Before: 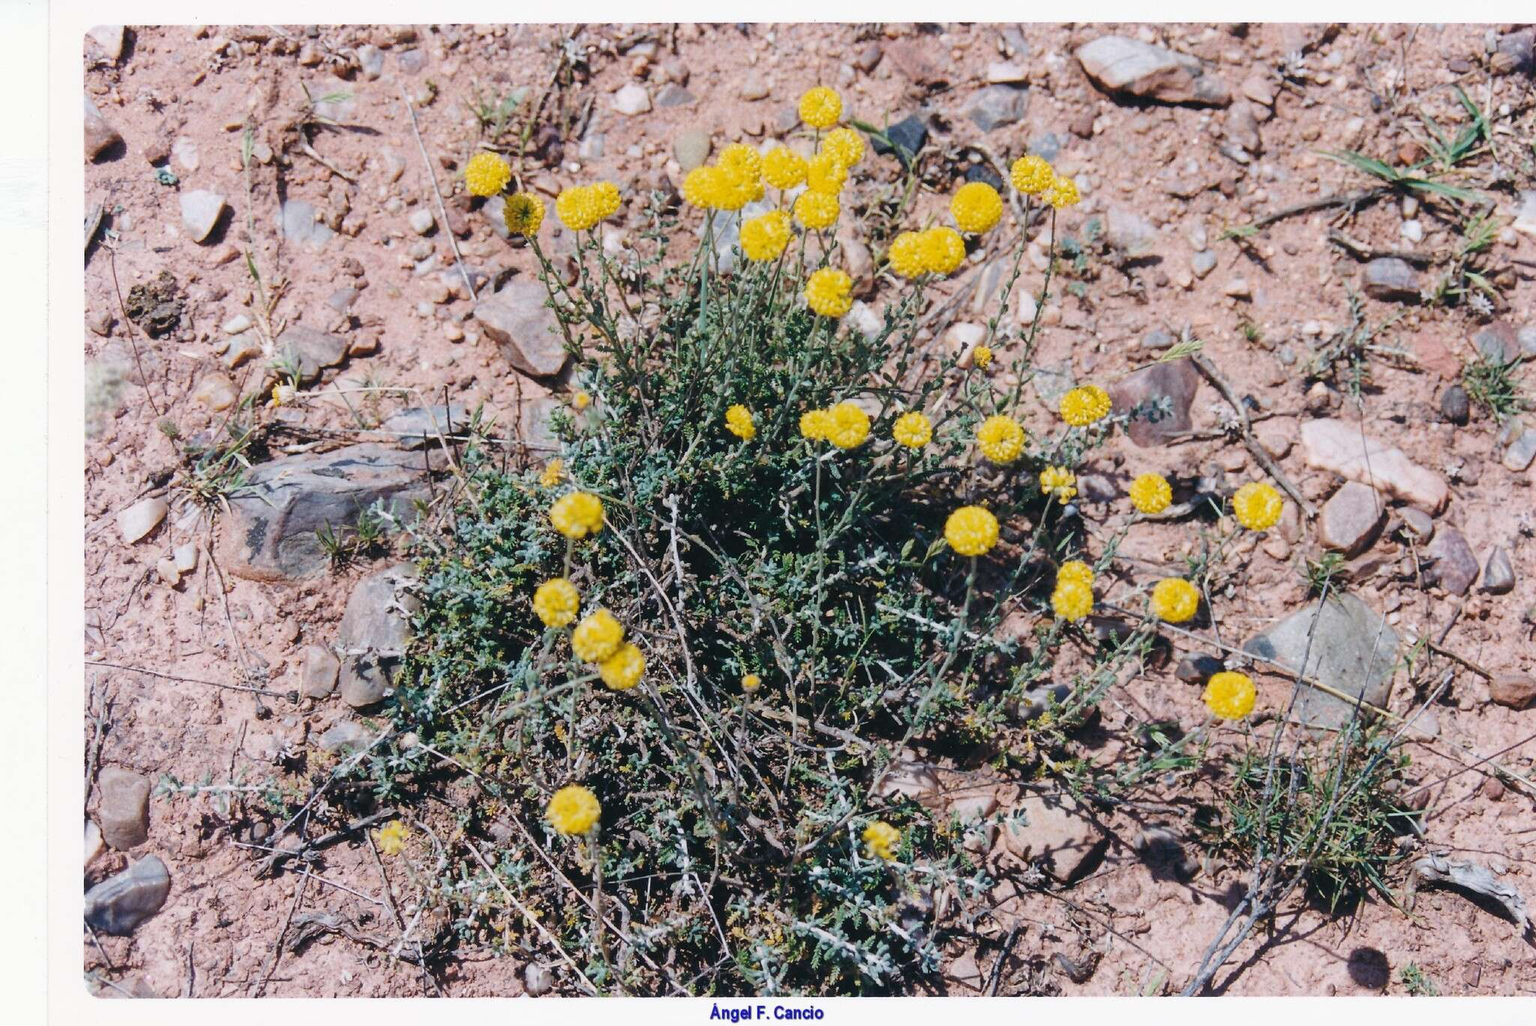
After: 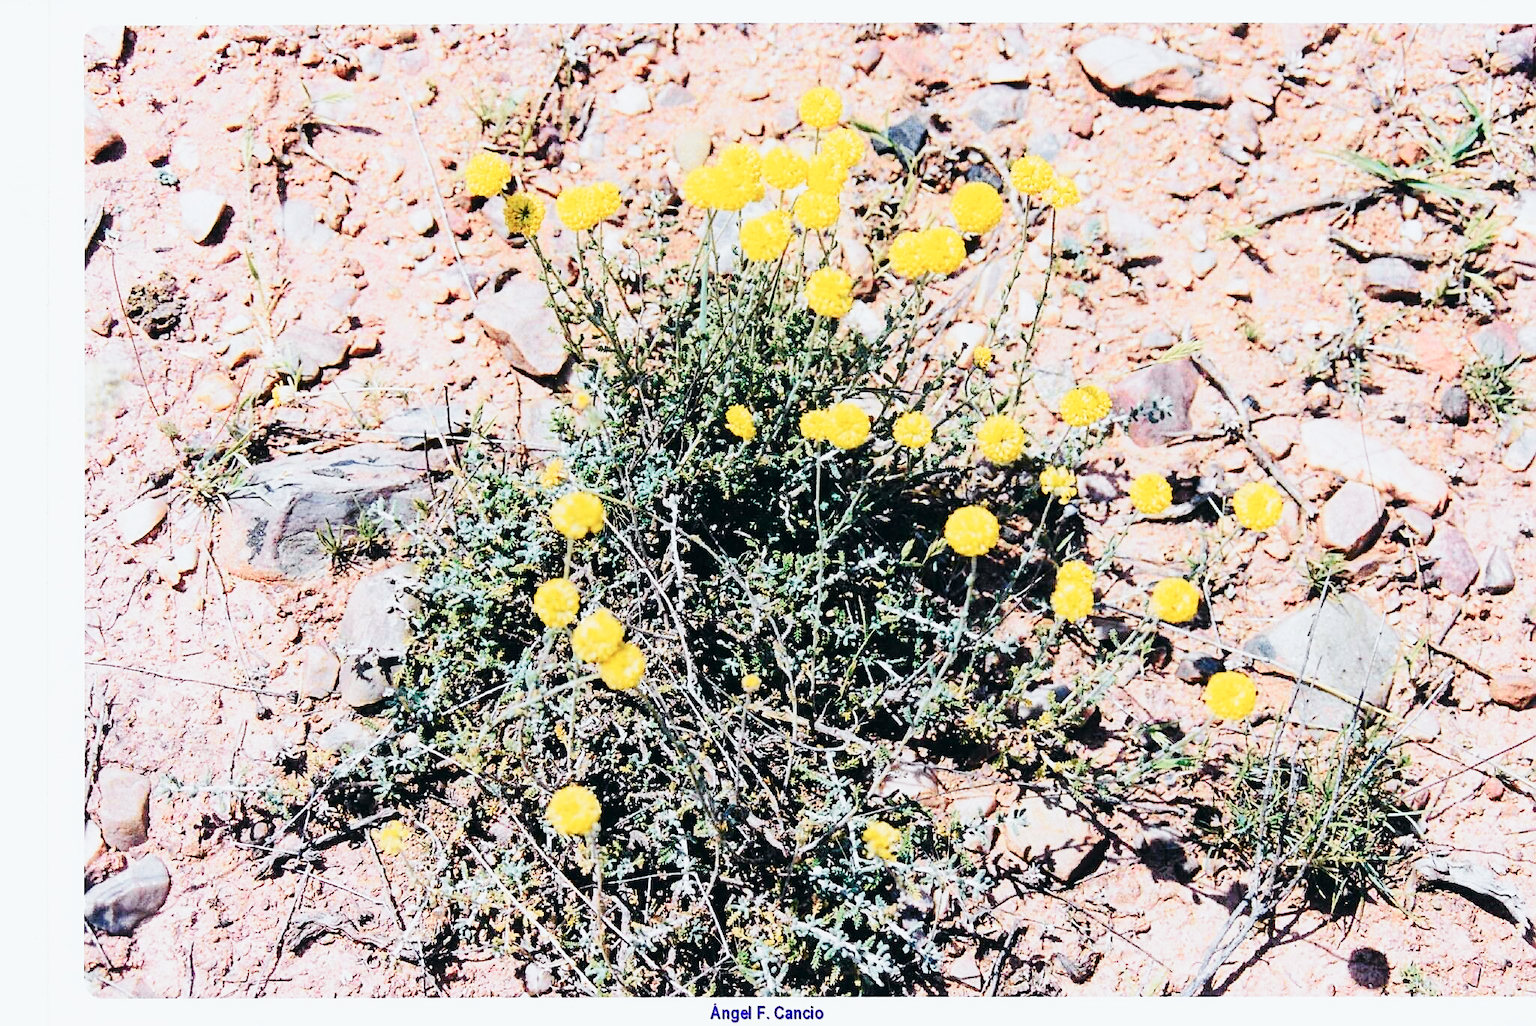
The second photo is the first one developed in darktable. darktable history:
tone curve: curves: ch0 [(0, 0) (0.037, 0.011) (0.135, 0.093) (0.266, 0.281) (0.461, 0.555) (0.581, 0.716) (0.675, 0.793) (0.767, 0.849) (0.91, 0.924) (1, 0.979)]; ch1 [(0, 0) (0.292, 0.278) (0.419, 0.423) (0.493, 0.492) (0.506, 0.5) (0.534, 0.529) (0.562, 0.562) (0.641, 0.663) (0.754, 0.76) (1, 1)]; ch2 [(0, 0) (0.294, 0.3) (0.361, 0.372) (0.429, 0.445) (0.478, 0.486) (0.502, 0.498) (0.518, 0.522) (0.531, 0.549) (0.561, 0.579) (0.64, 0.645) (0.7, 0.7) (0.861, 0.808) (1, 0.951)], color space Lab, independent channels, preserve colors none
base curve: curves: ch0 [(0, 0) (0.028, 0.03) (0.121, 0.232) (0.46, 0.748) (0.859, 0.968) (1, 1)], preserve colors none
sharpen: on, module defaults
